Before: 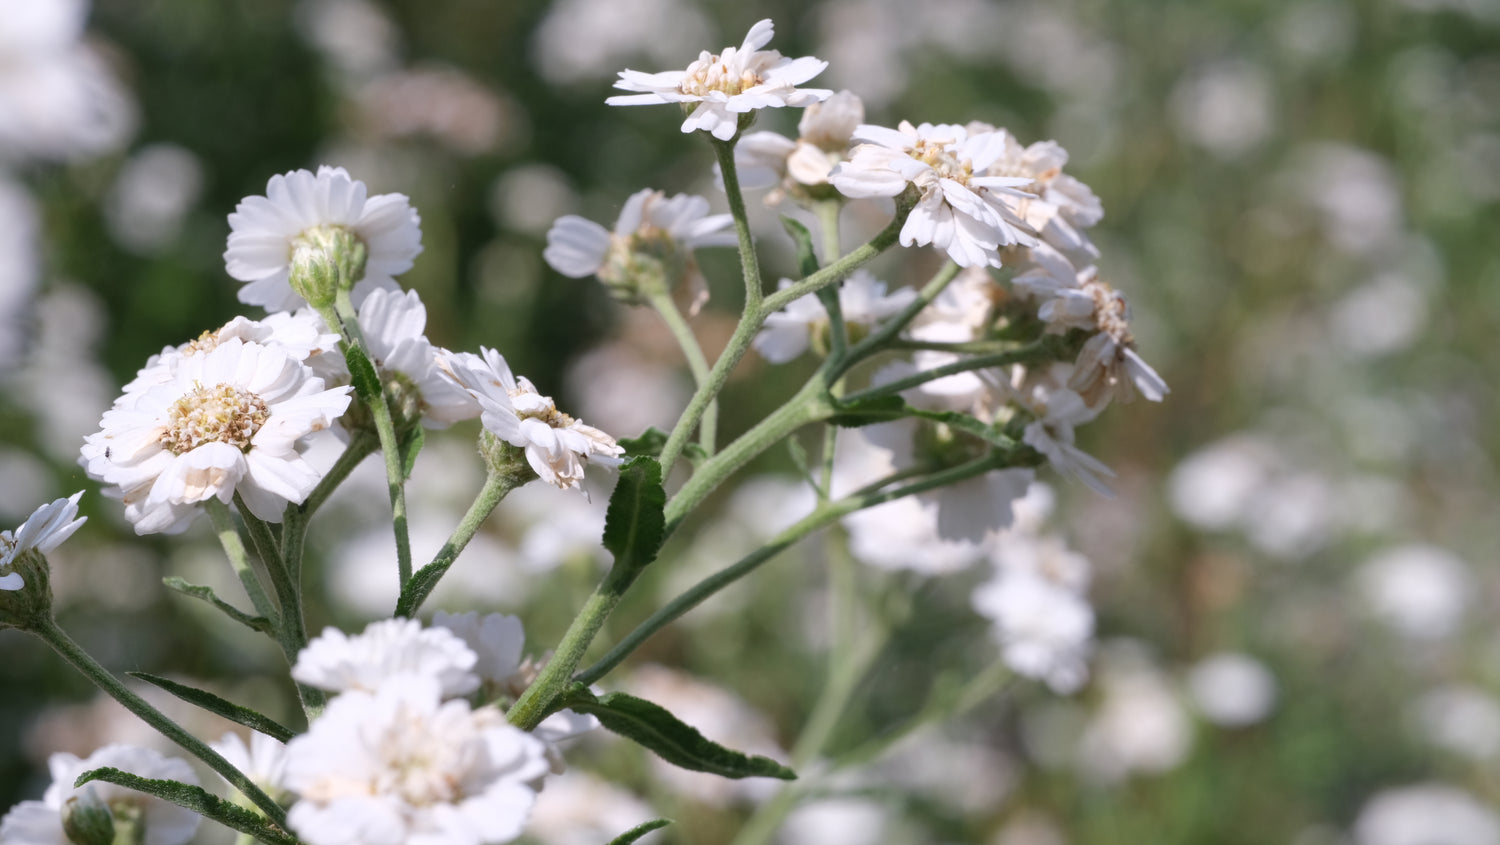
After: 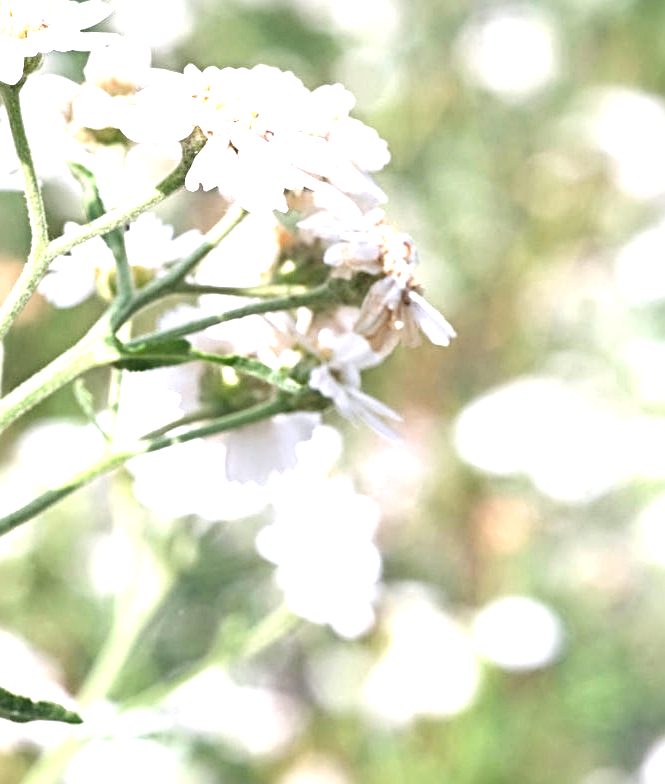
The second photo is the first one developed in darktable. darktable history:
sharpen: radius 4
exposure: exposure 2.003 EV, compensate highlight preservation false
crop: left 47.628%, top 6.643%, right 7.874%
